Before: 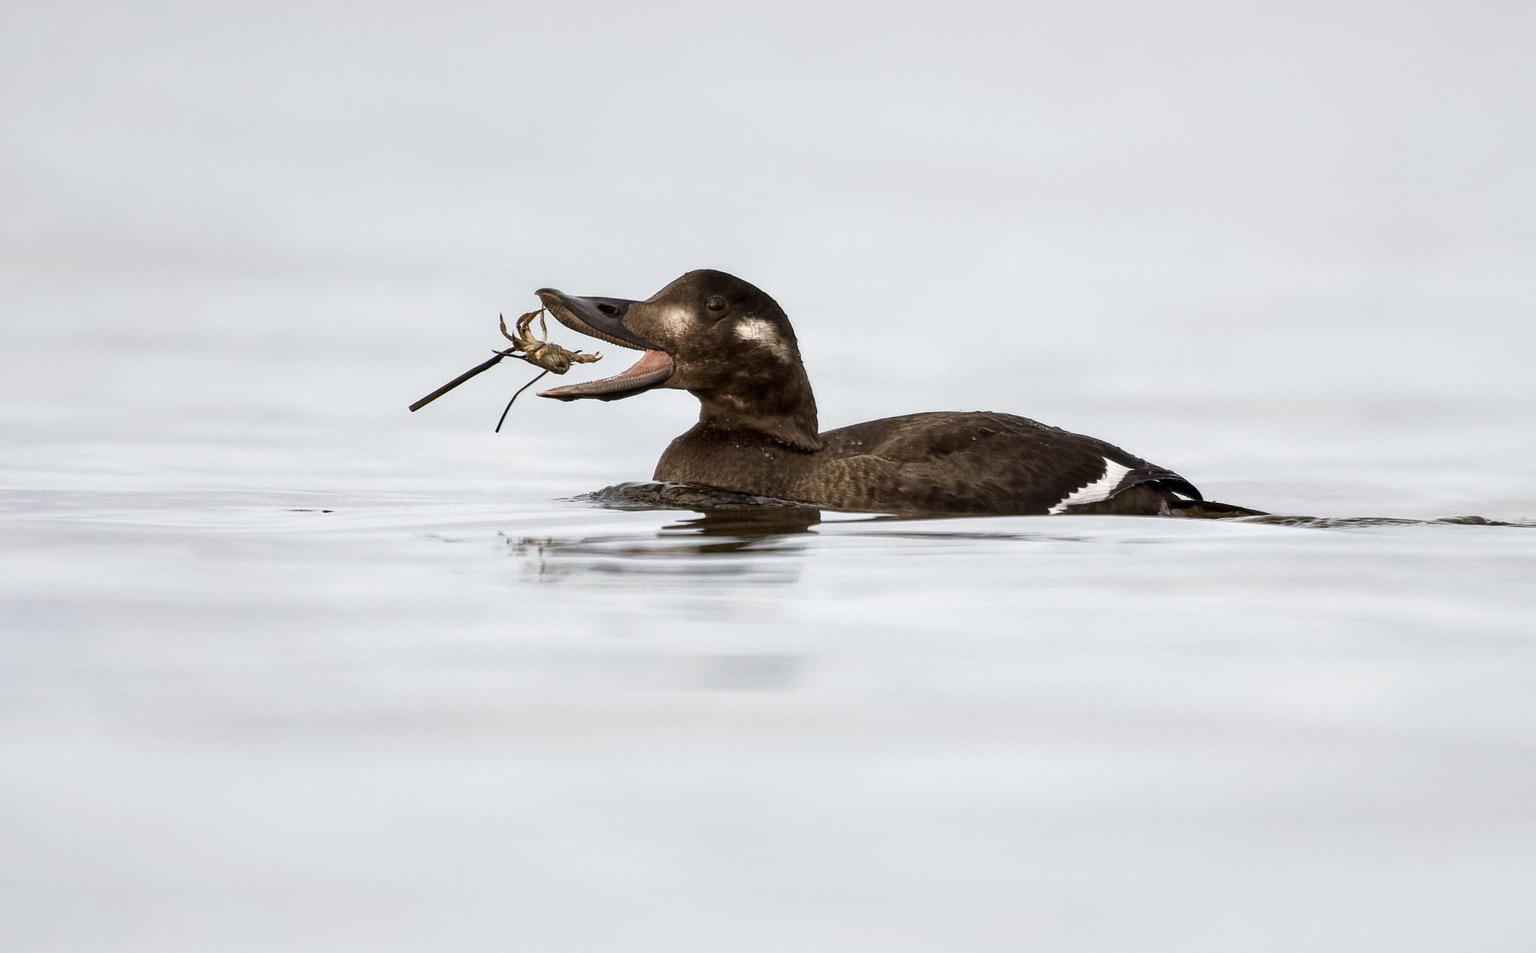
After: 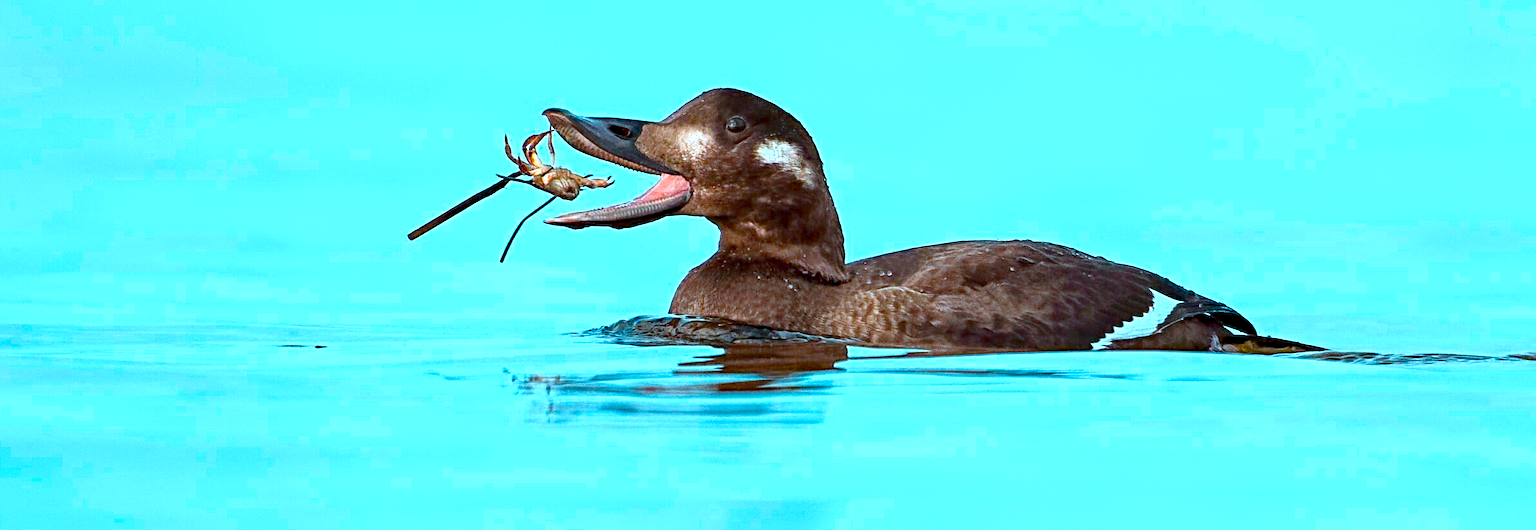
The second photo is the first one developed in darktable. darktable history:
tone curve: curves: ch0 [(0, 0) (0.765, 0.816) (1, 1)]; ch1 [(0, 0) (0.425, 0.464) (0.5, 0.5) (0.531, 0.522) (0.588, 0.575) (0.994, 0.939)]; ch2 [(0, 0) (0.398, 0.435) (0.455, 0.481) (0.501, 0.504) (0.529, 0.544) (0.584, 0.585) (1, 0.911)], preserve colors none
color calibration: output R [1.422, -0.35, -0.252, 0], output G [-0.238, 1.259, -0.084, 0], output B [-0.081, -0.196, 1.58, 0], output brightness [0.49, 0.671, -0.57, 0], illuminant F (fluorescent), F source F9 (Cool White Deluxe 4150 K) – high CRI, x 0.374, y 0.373, temperature 4160.63 K
crop: left 1.84%, top 19.686%, right 4.656%, bottom 28.245%
haze removal: compatibility mode true, adaptive false
sharpen: radius 4.9
